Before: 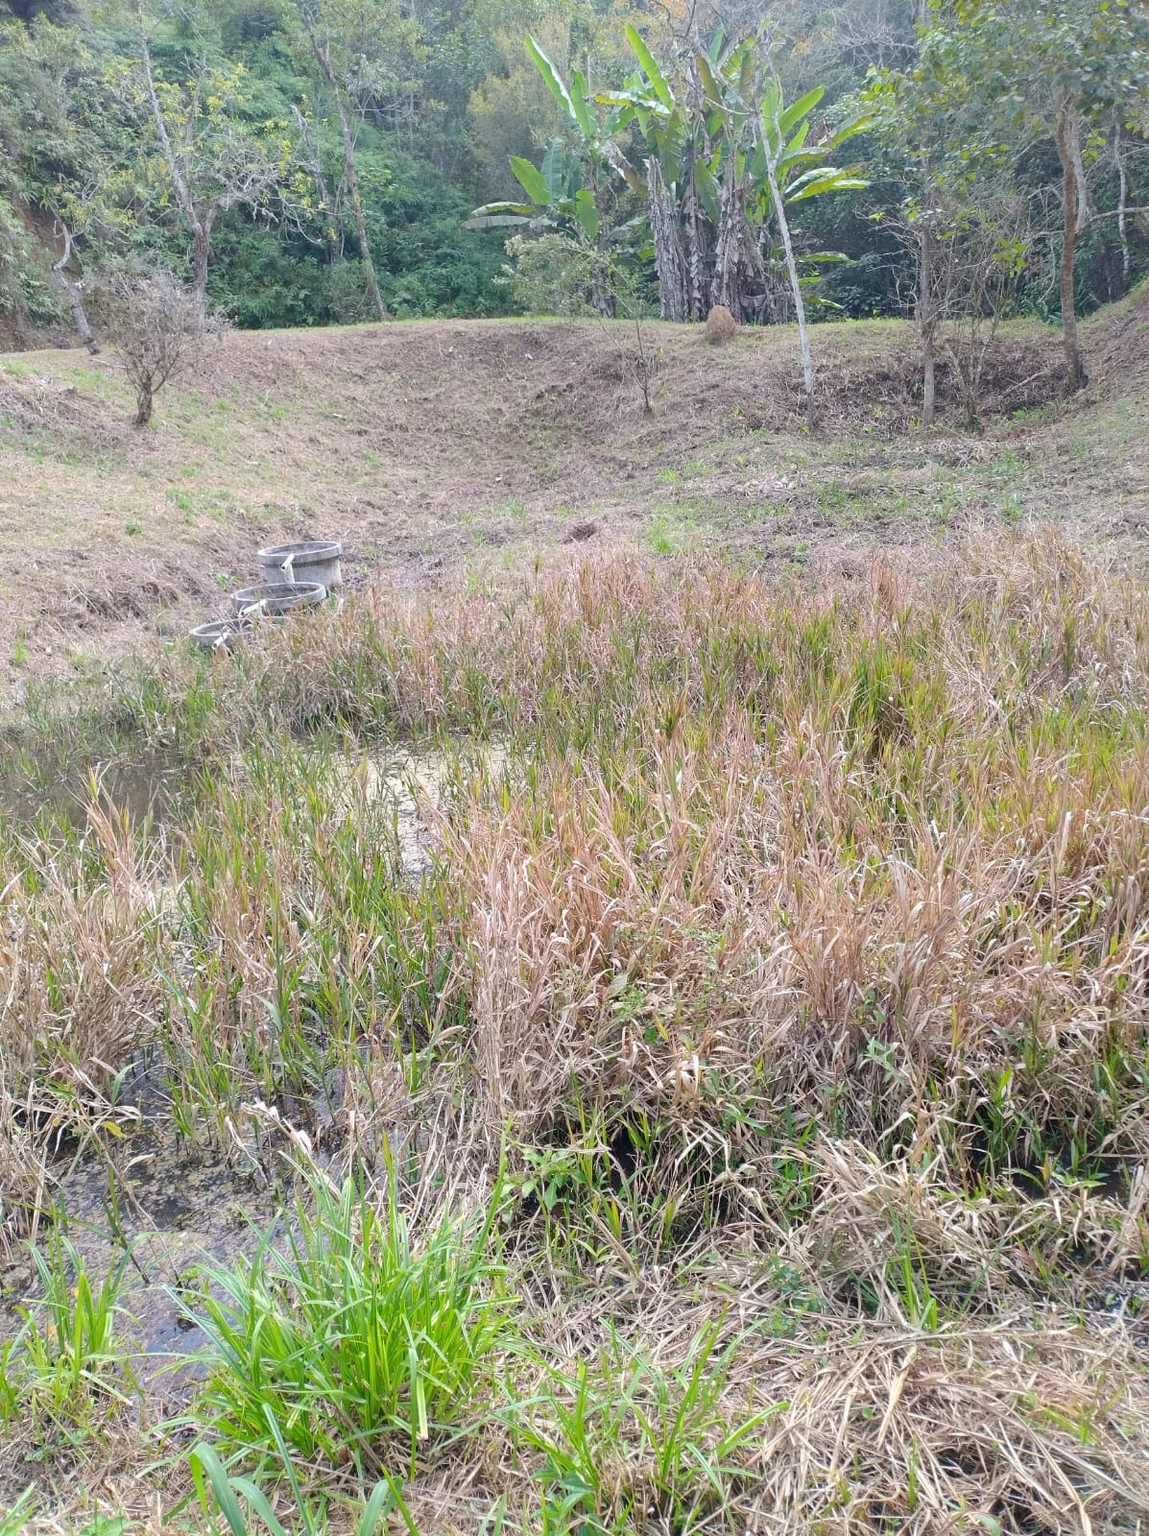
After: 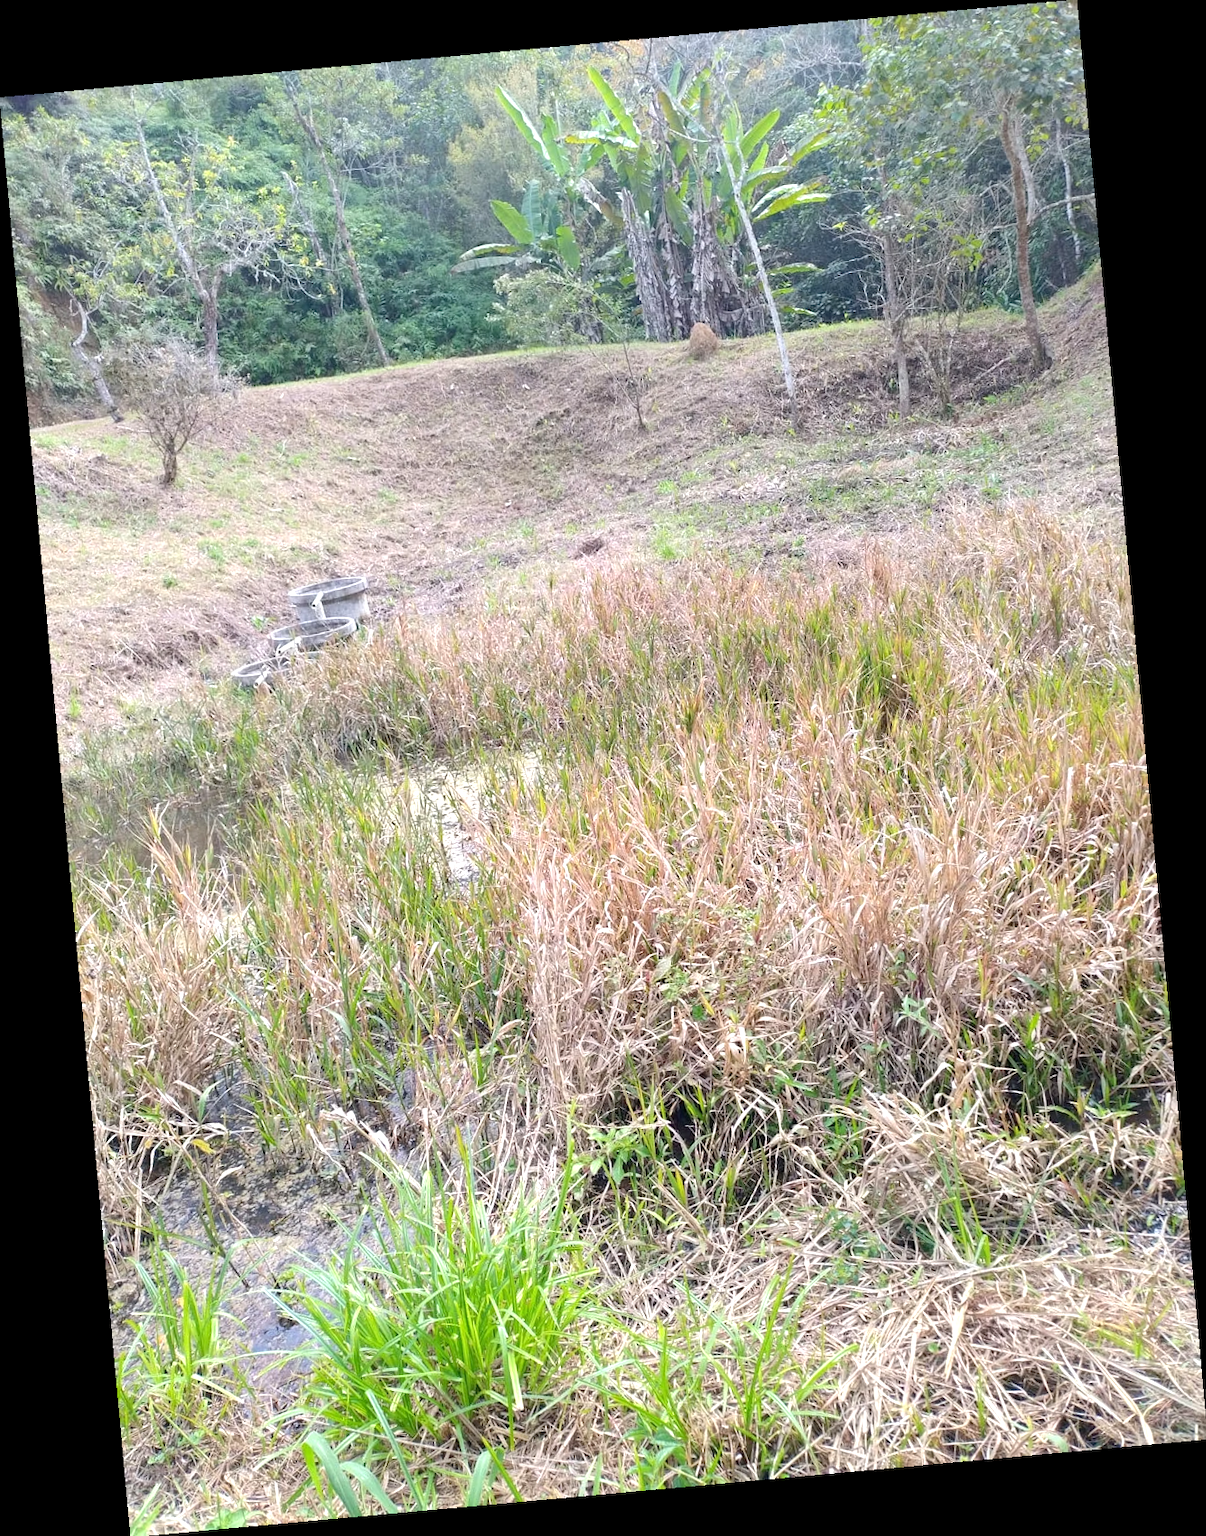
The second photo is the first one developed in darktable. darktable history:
rotate and perspective: rotation -5.2°, automatic cropping off
exposure: black level correction 0.001, exposure 0.5 EV, compensate exposure bias true, compensate highlight preservation false
